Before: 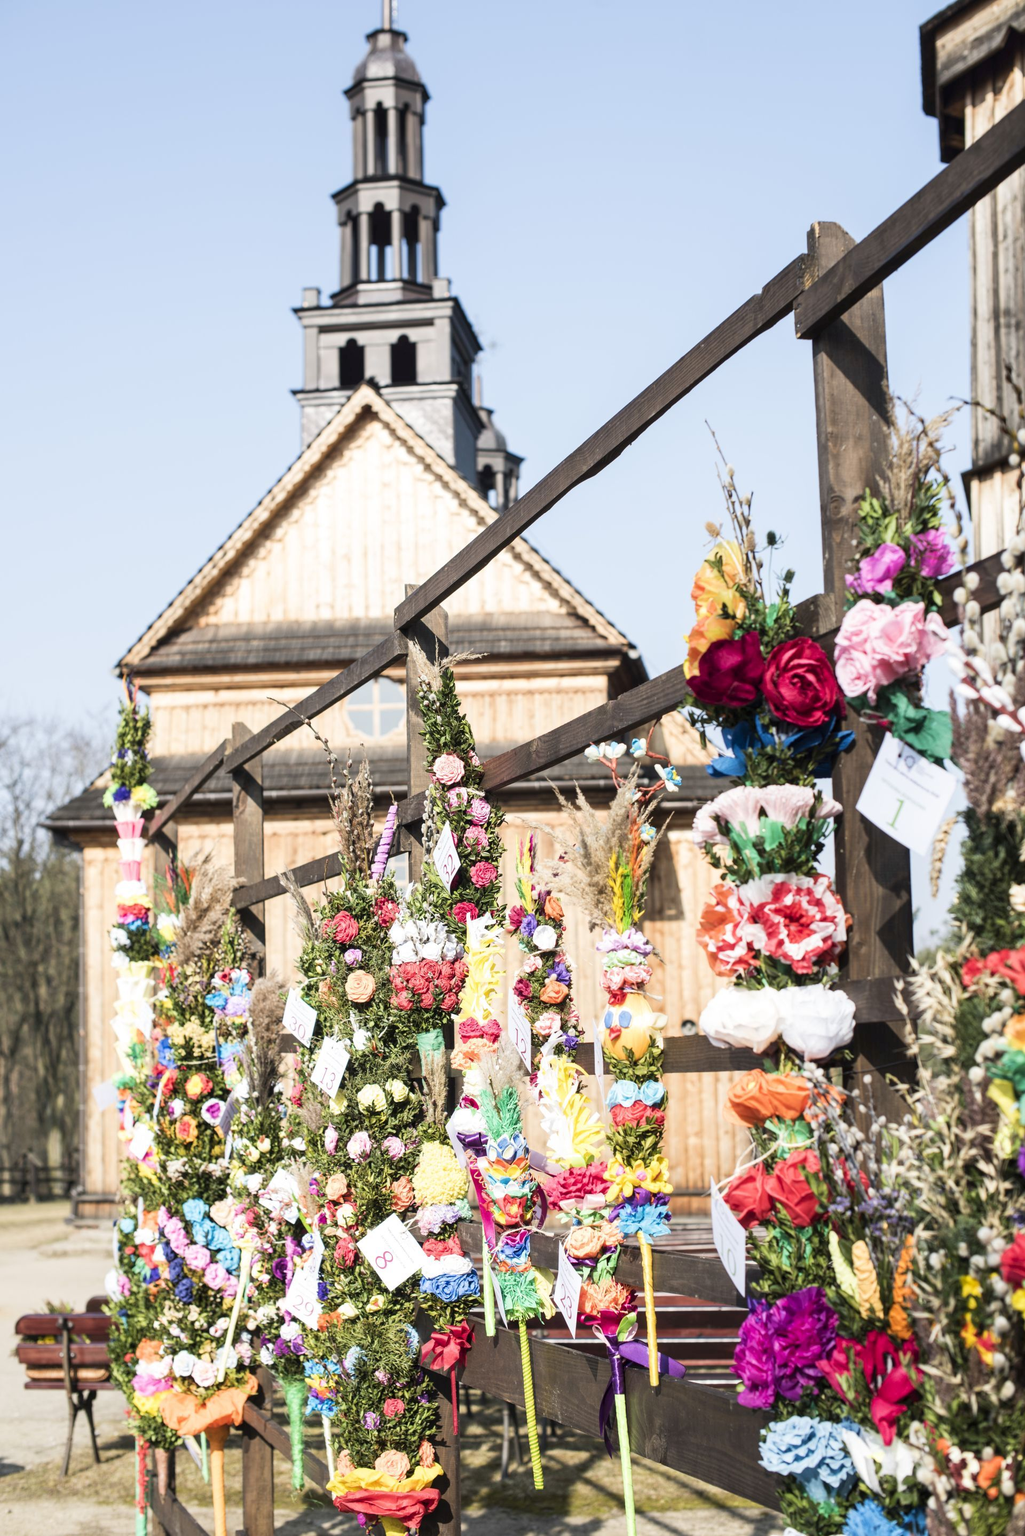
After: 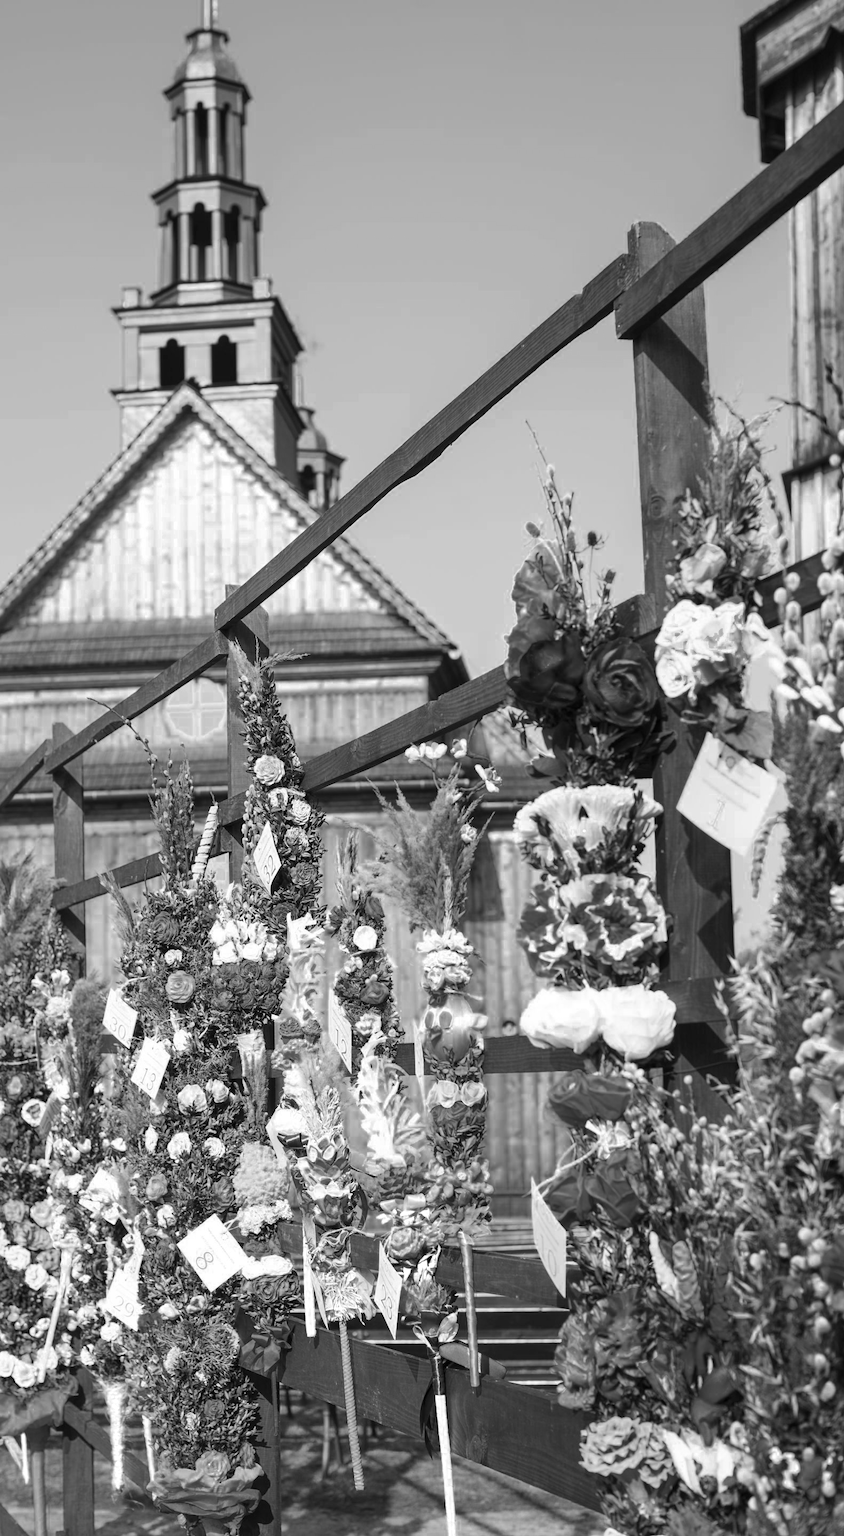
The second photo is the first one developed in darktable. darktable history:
crop: left 17.582%, bottom 0.031%
color zones: curves: ch0 [(0.002, 0.429) (0.121, 0.212) (0.198, 0.113) (0.276, 0.344) (0.331, 0.541) (0.41, 0.56) (0.482, 0.289) (0.619, 0.227) (0.721, 0.18) (0.821, 0.435) (0.928, 0.555) (1, 0.587)]; ch1 [(0, 0) (0.143, 0) (0.286, 0) (0.429, 0) (0.571, 0) (0.714, 0) (0.857, 0)]
